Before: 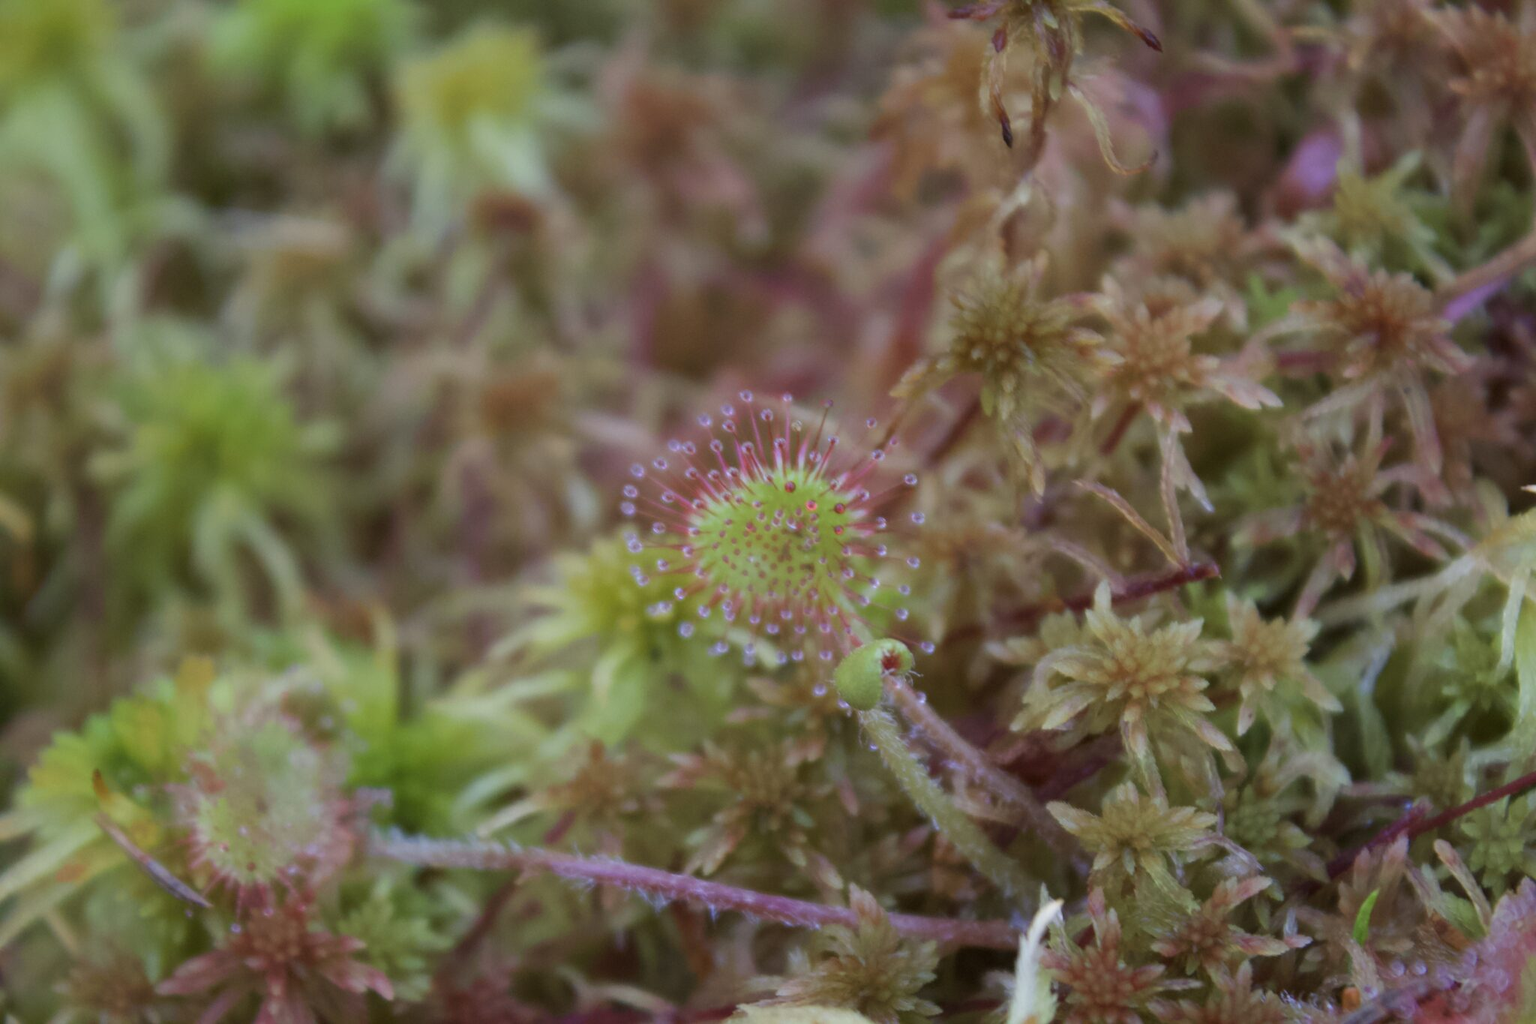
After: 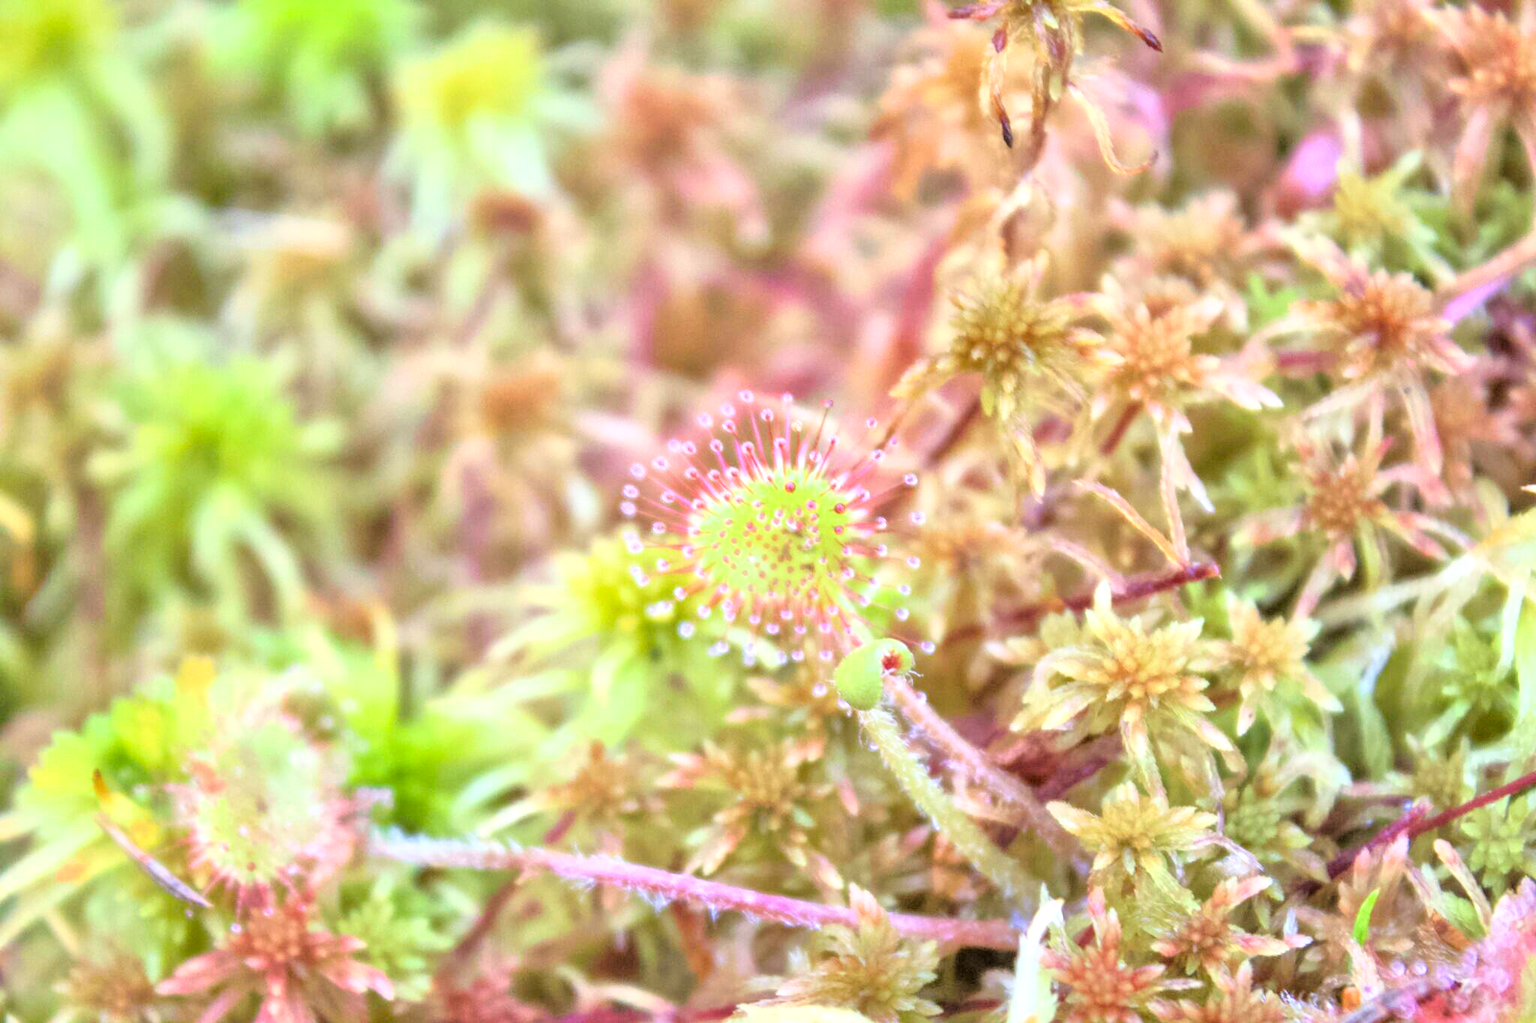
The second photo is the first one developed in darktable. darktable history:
exposure: exposure 0.999 EV, compensate highlight preservation false
tone curve: curves: ch0 [(0, 0.016) (0.11, 0.039) (0.259, 0.235) (0.383, 0.437) (0.499, 0.597) (0.733, 0.867) (0.843, 0.948) (1, 1)], color space Lab, linked channels, preserve colors none
local contrast: on, module defaults
tone equalizer: -7 EV 0.15 EV, -6 EV 0.6 EV, -5 EV 1.15 EV, -4 EV 1.33 EV, -3 EV 1.15 EV, -2 EV 0.6 EV, -1 EV 0.15 EV, mask exposure compensation -0.5 EV
